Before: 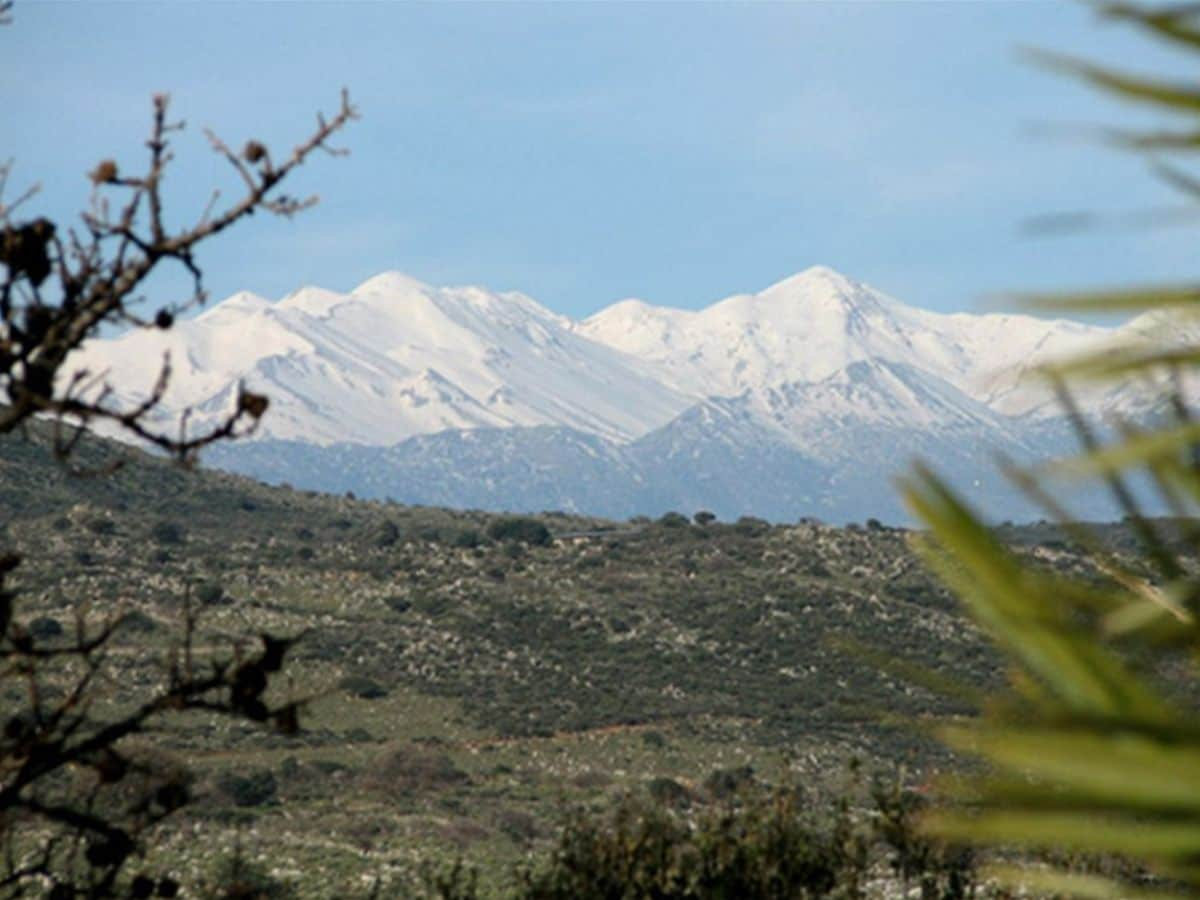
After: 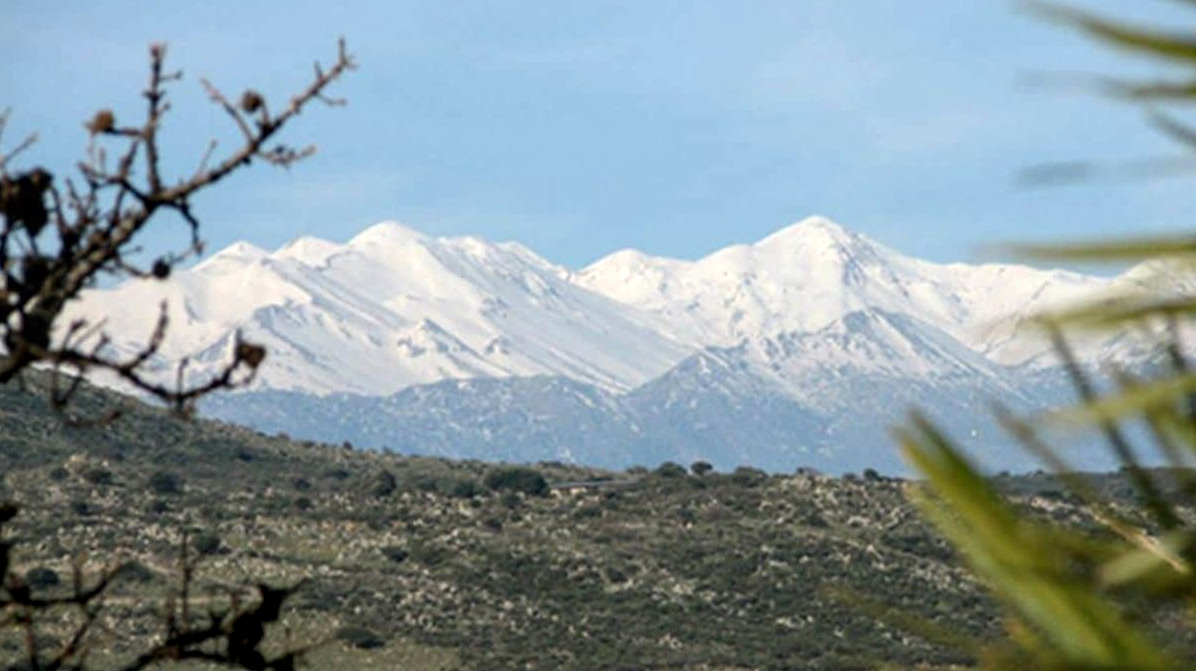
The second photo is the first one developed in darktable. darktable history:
levels: mode automatic
crop: left 0.288%, top 5.565%, bottom 19.878%
local contrast: on, module defaults
